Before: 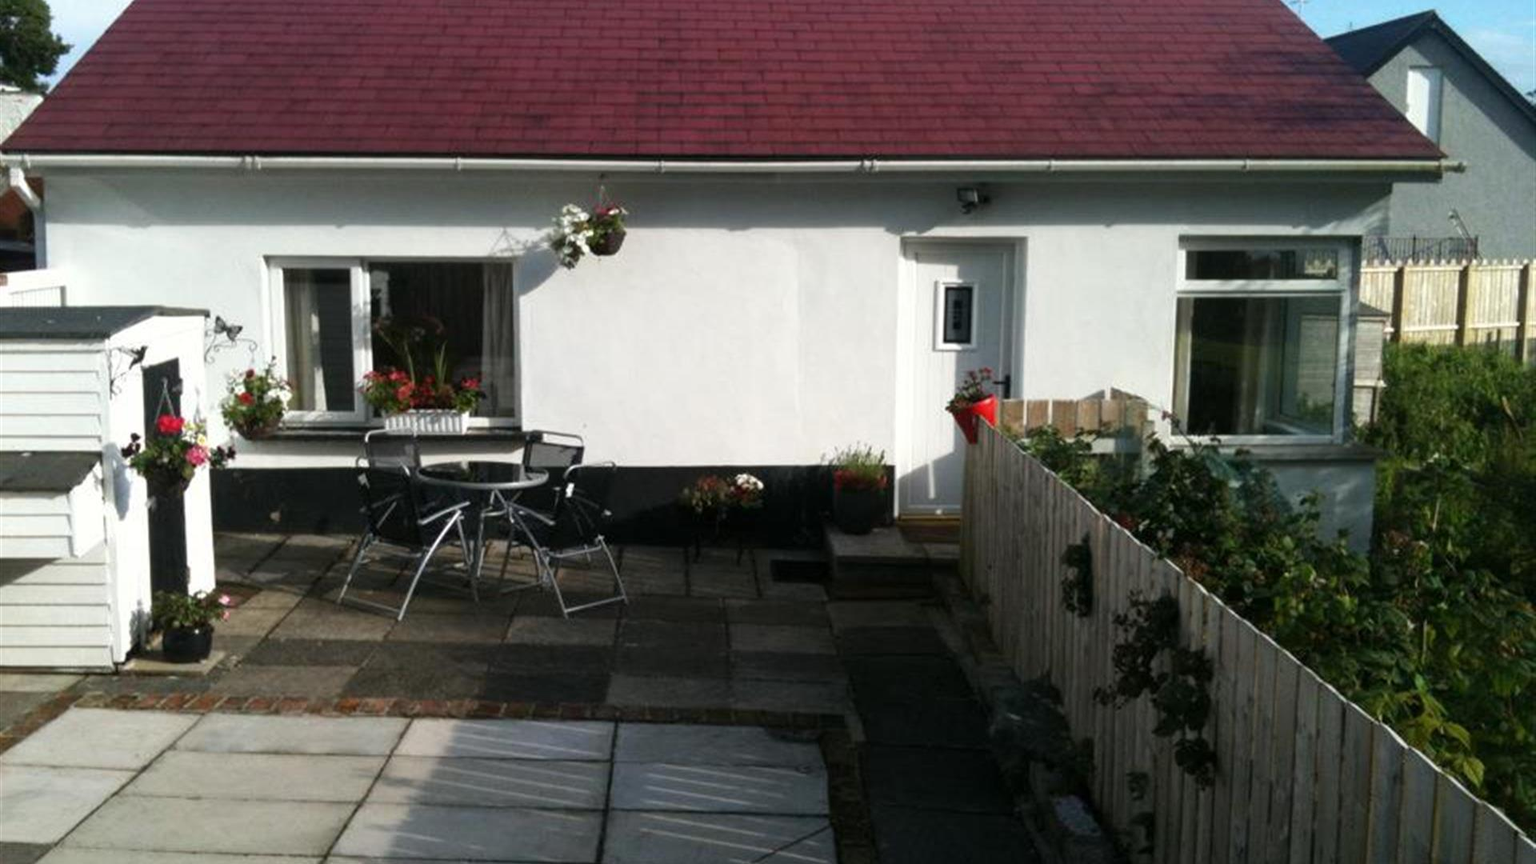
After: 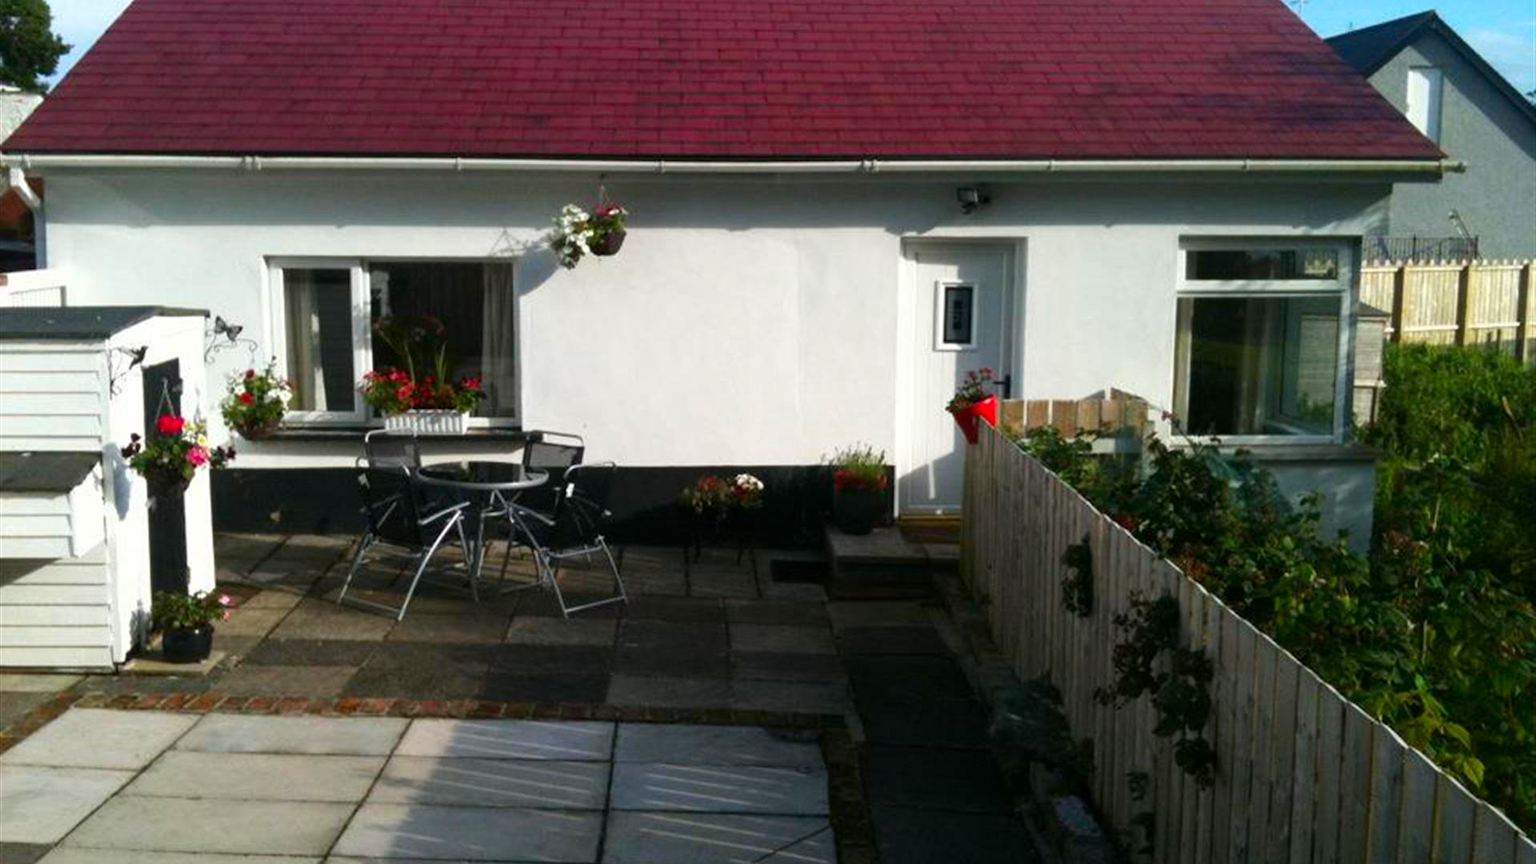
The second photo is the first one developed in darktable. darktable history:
contrast brightness saturation: brightness -0.026, saturation 0.35
